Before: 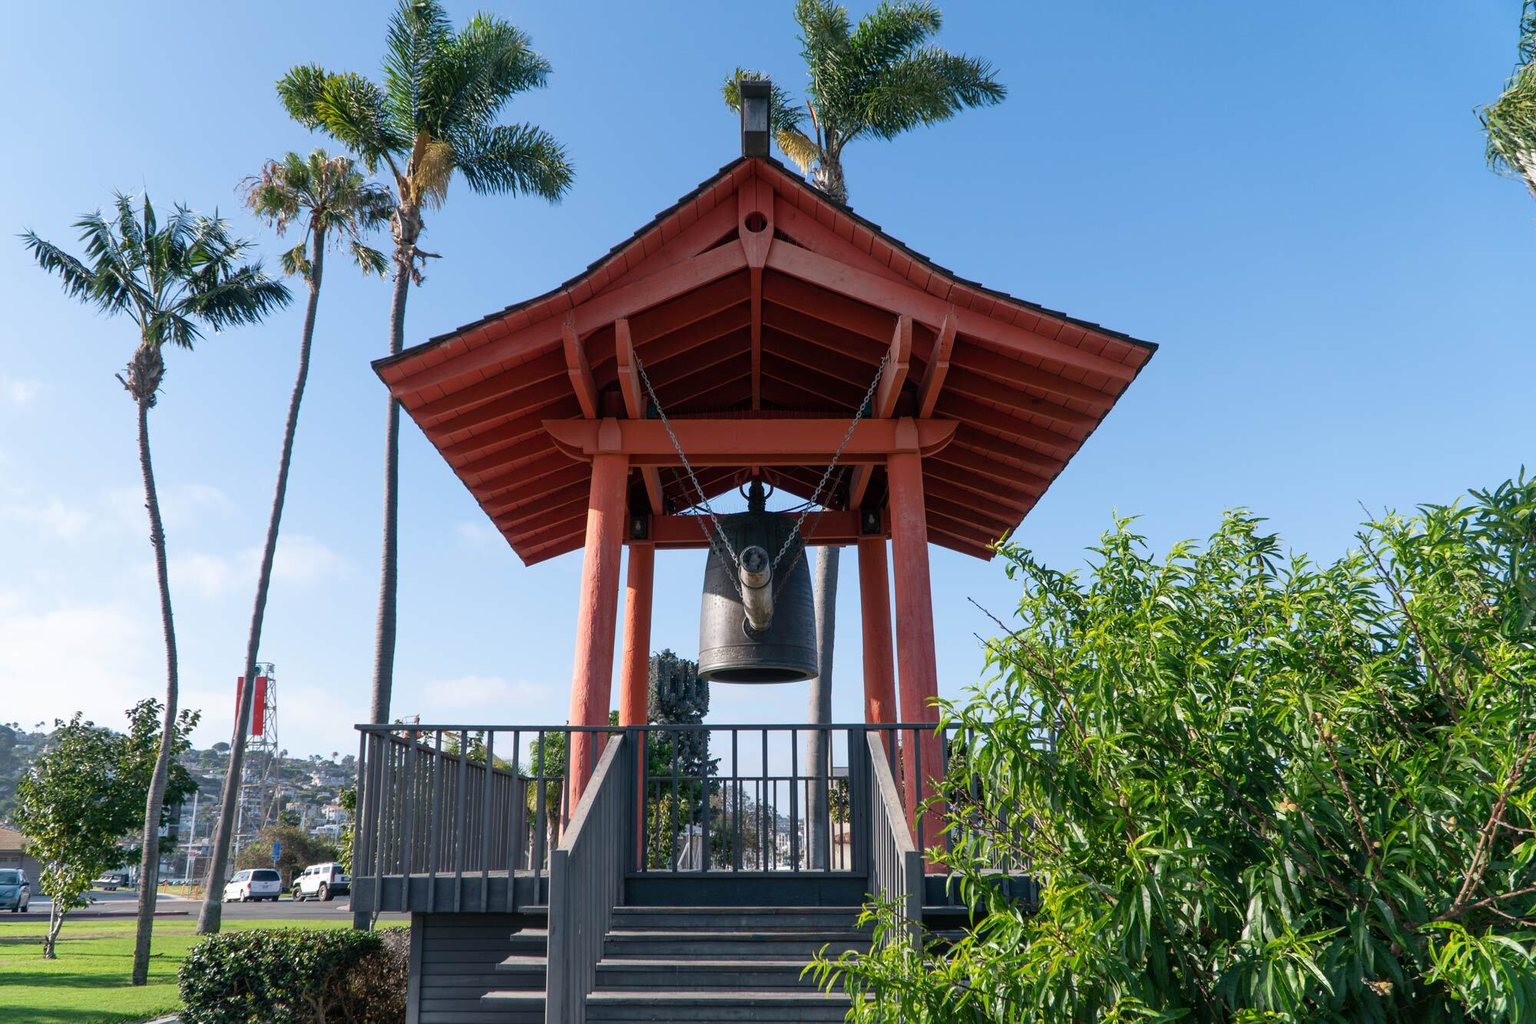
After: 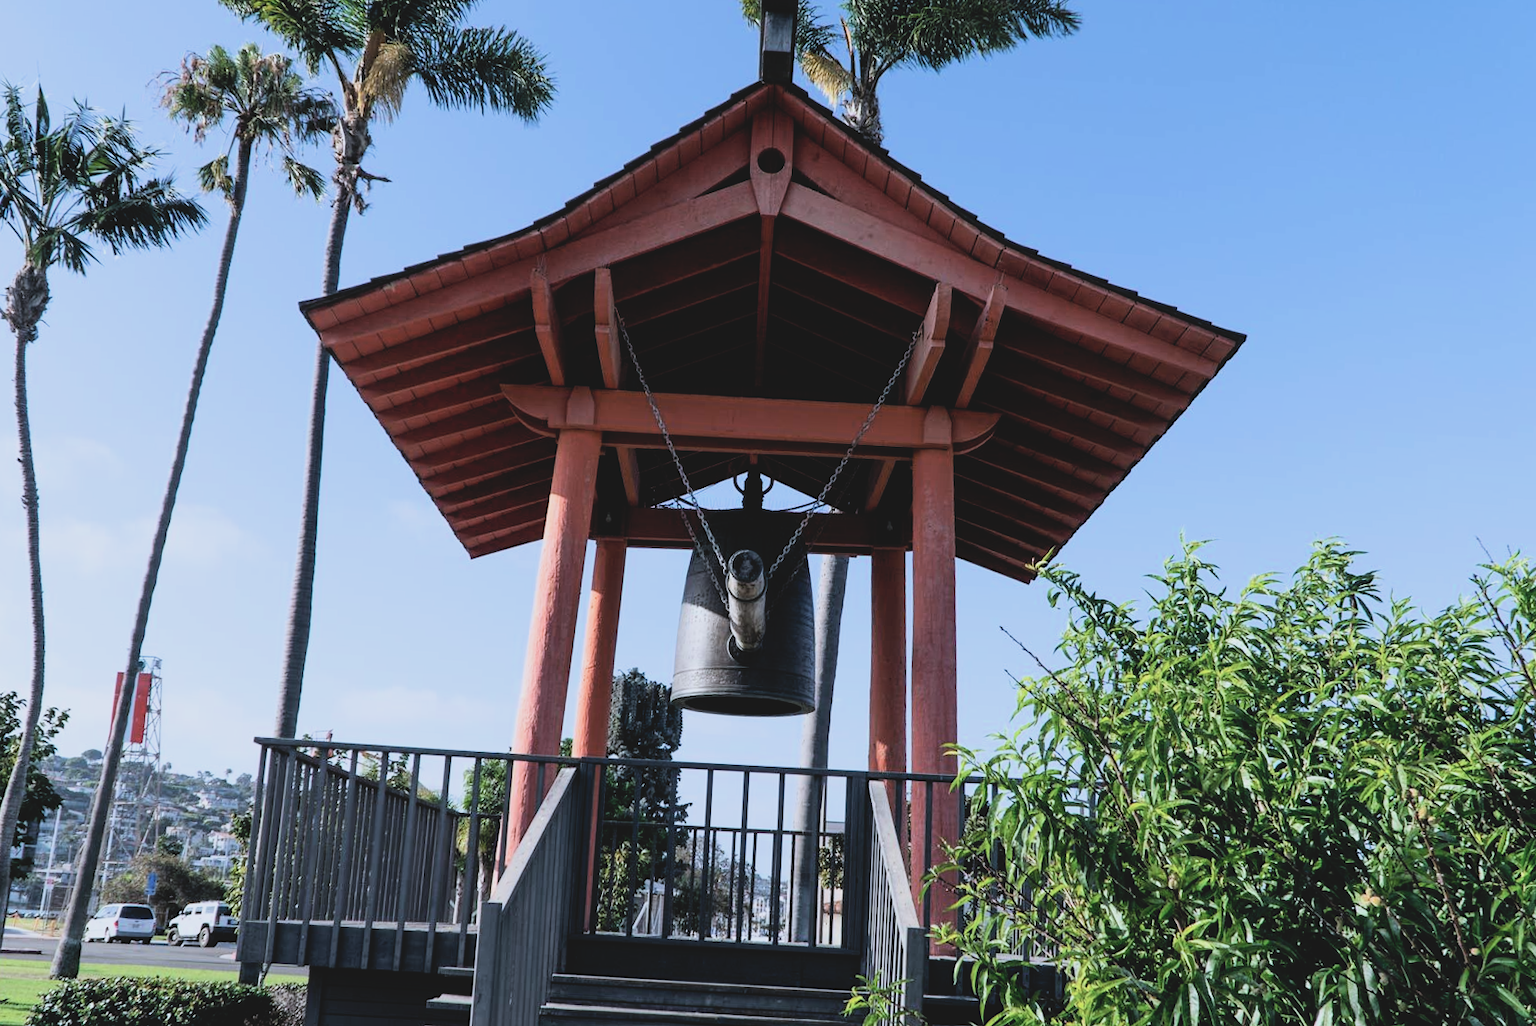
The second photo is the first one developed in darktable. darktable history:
crop and rotate: angle -3.27°, left 5.146%, top 5.173%, right 4.783%, bottom 4.531%
filmic rgb: black relative exposure -5.44 EV, white relative exposure 2.88 EV, dynamic range scaling -37.9%, hardness 4, contrast 1.607, highlights saturation mix -0.881%
contrast brightness saturation: contrast -0.132, brightness 0.055, saturation -0.133
color calibration: x 0.37, y 0.382, temperature 4315.74 K
